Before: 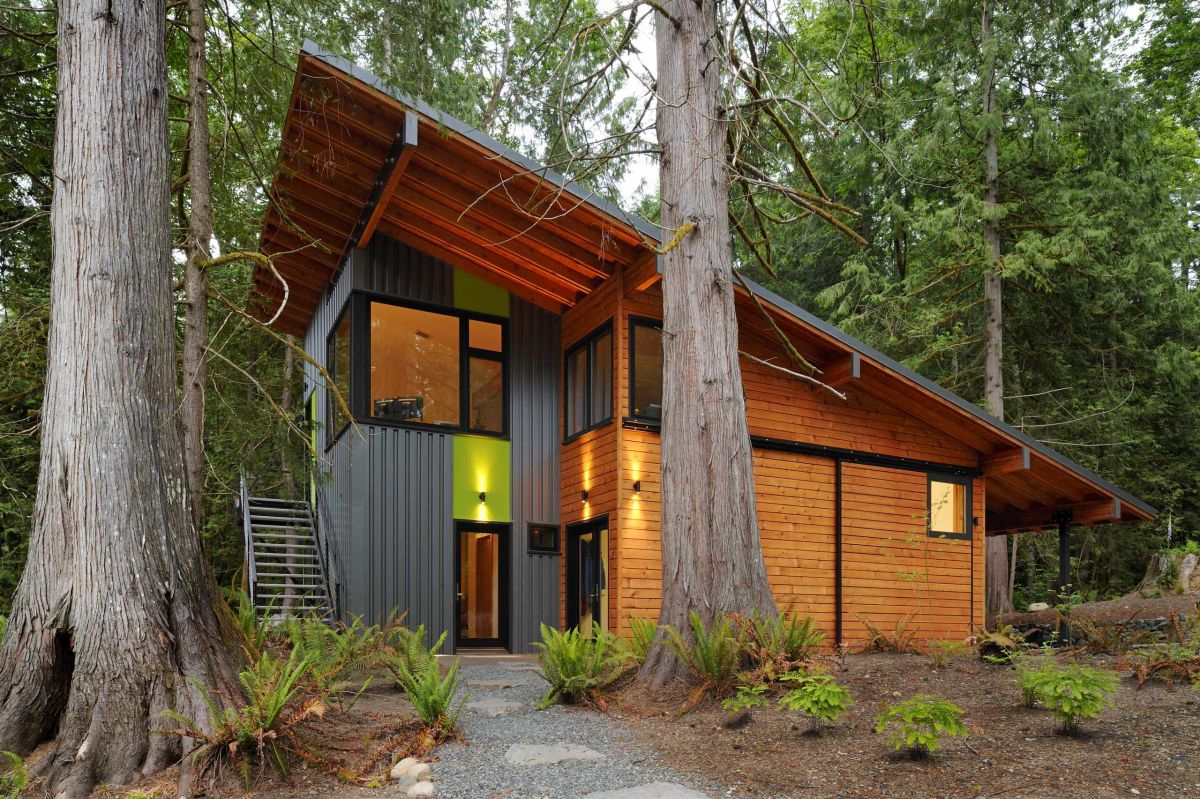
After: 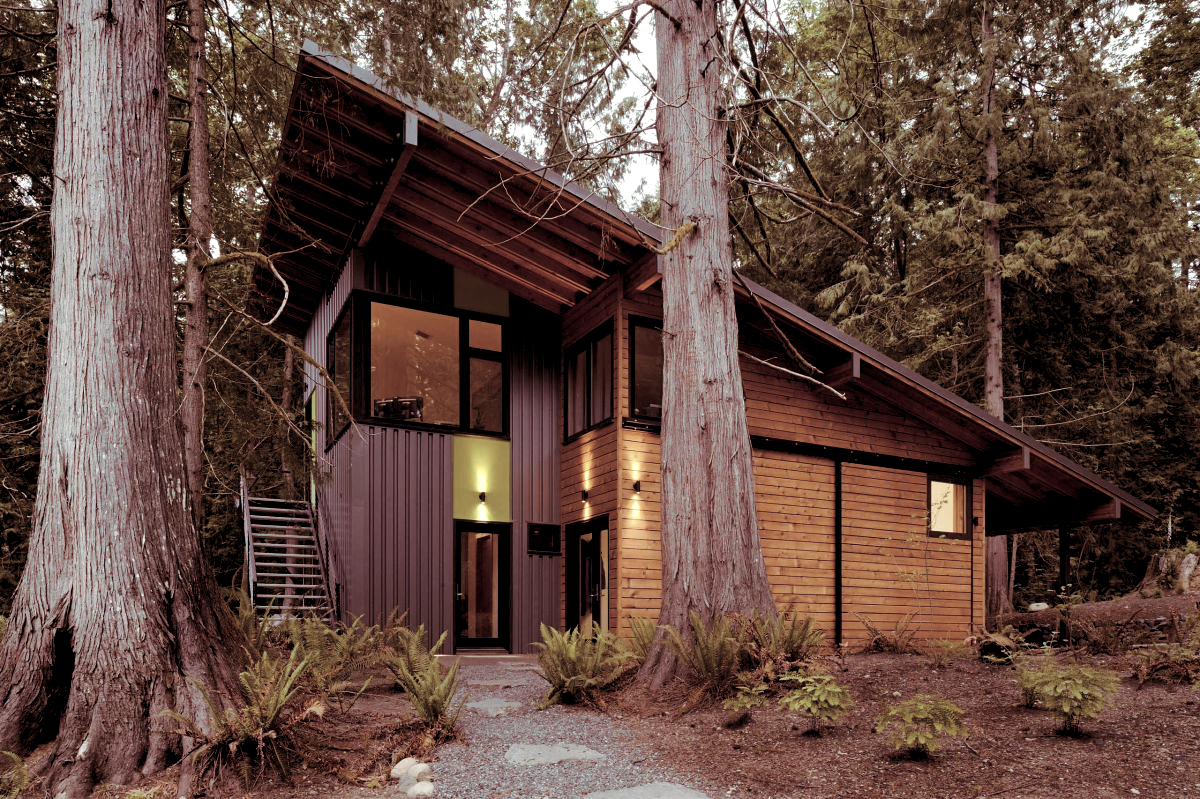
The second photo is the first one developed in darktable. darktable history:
shadows and highlights: shadows -20, white point adjustment -2, highlights -35
white balance: emerald 1
split-toning: shadows › hue 360°
color balance rgb: shadows lift › luminance -9.41%, highlights gain › luminance 17.6%, global offset › luminance -1.45%, perceptual saturation grading › highlights -17.77%, perceptual saturation grading › mid-tones 33.1%, perceptual saturation grading › shadows 50.52%, global vibrance 24.22%
color correction: saturation 0.5
